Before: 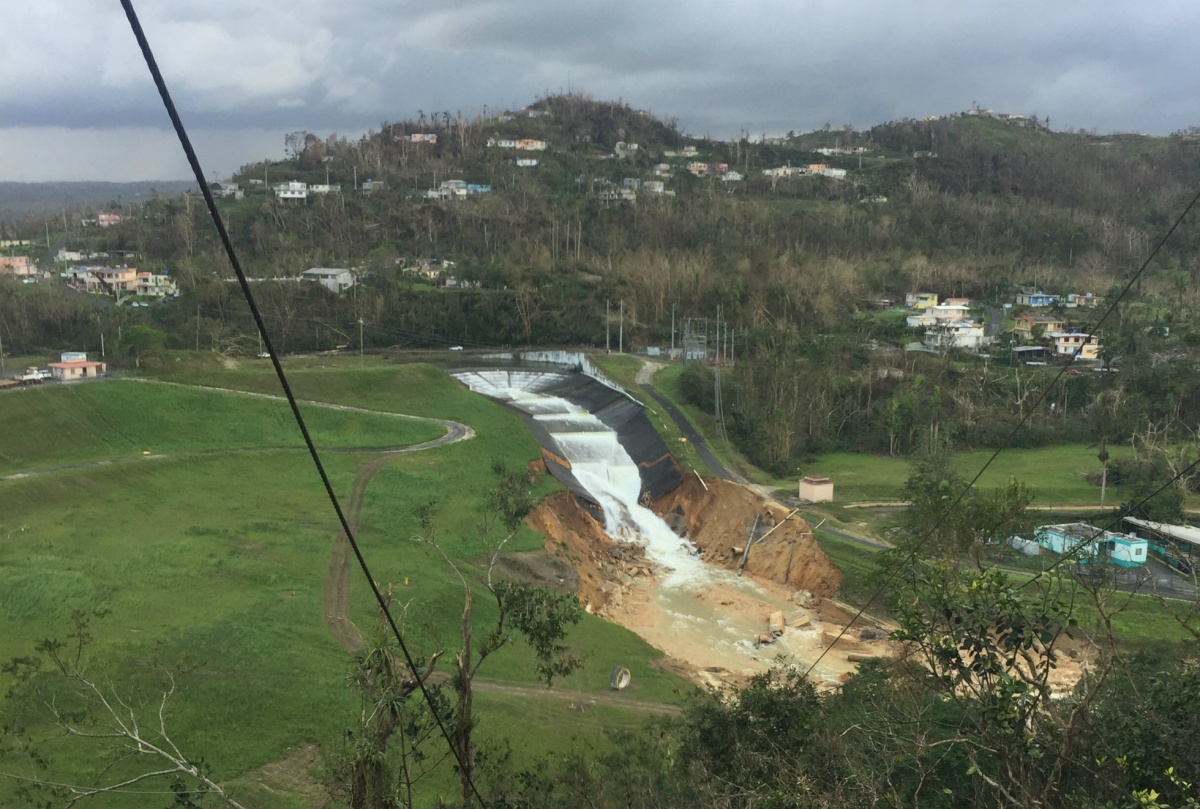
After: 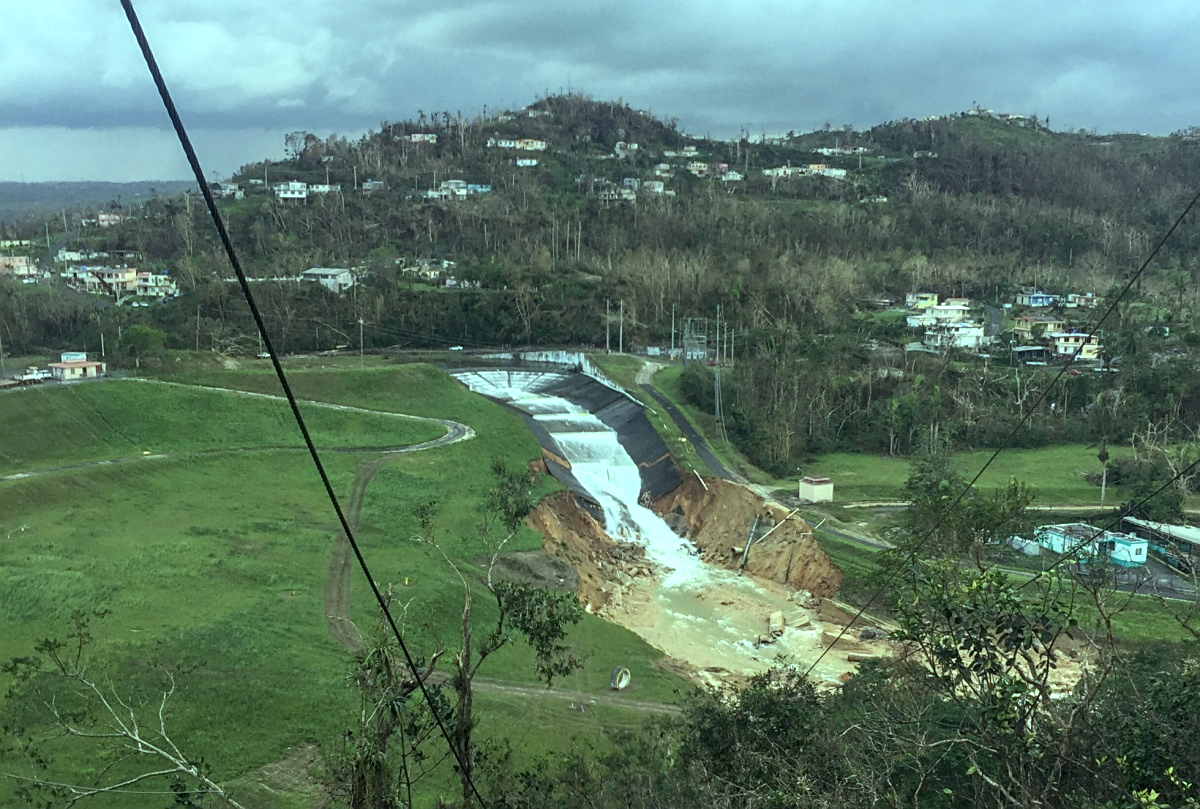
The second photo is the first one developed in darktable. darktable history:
color balance: mode lift, gamma, gain (sRGB), lift [0.997, 0.979, 1.021, 1.011], gamma [1, 1.084, 0.916, 0.998], gain [1, 0.87, 1.13, 1.101], contrast 4.55%, contrast fulcrum 38.24%, output saturation 104.09%
color correction: highlights a* 0.003, highlights b* -0.283
local contrast: detail 130%
sharpen: on, module defaults
